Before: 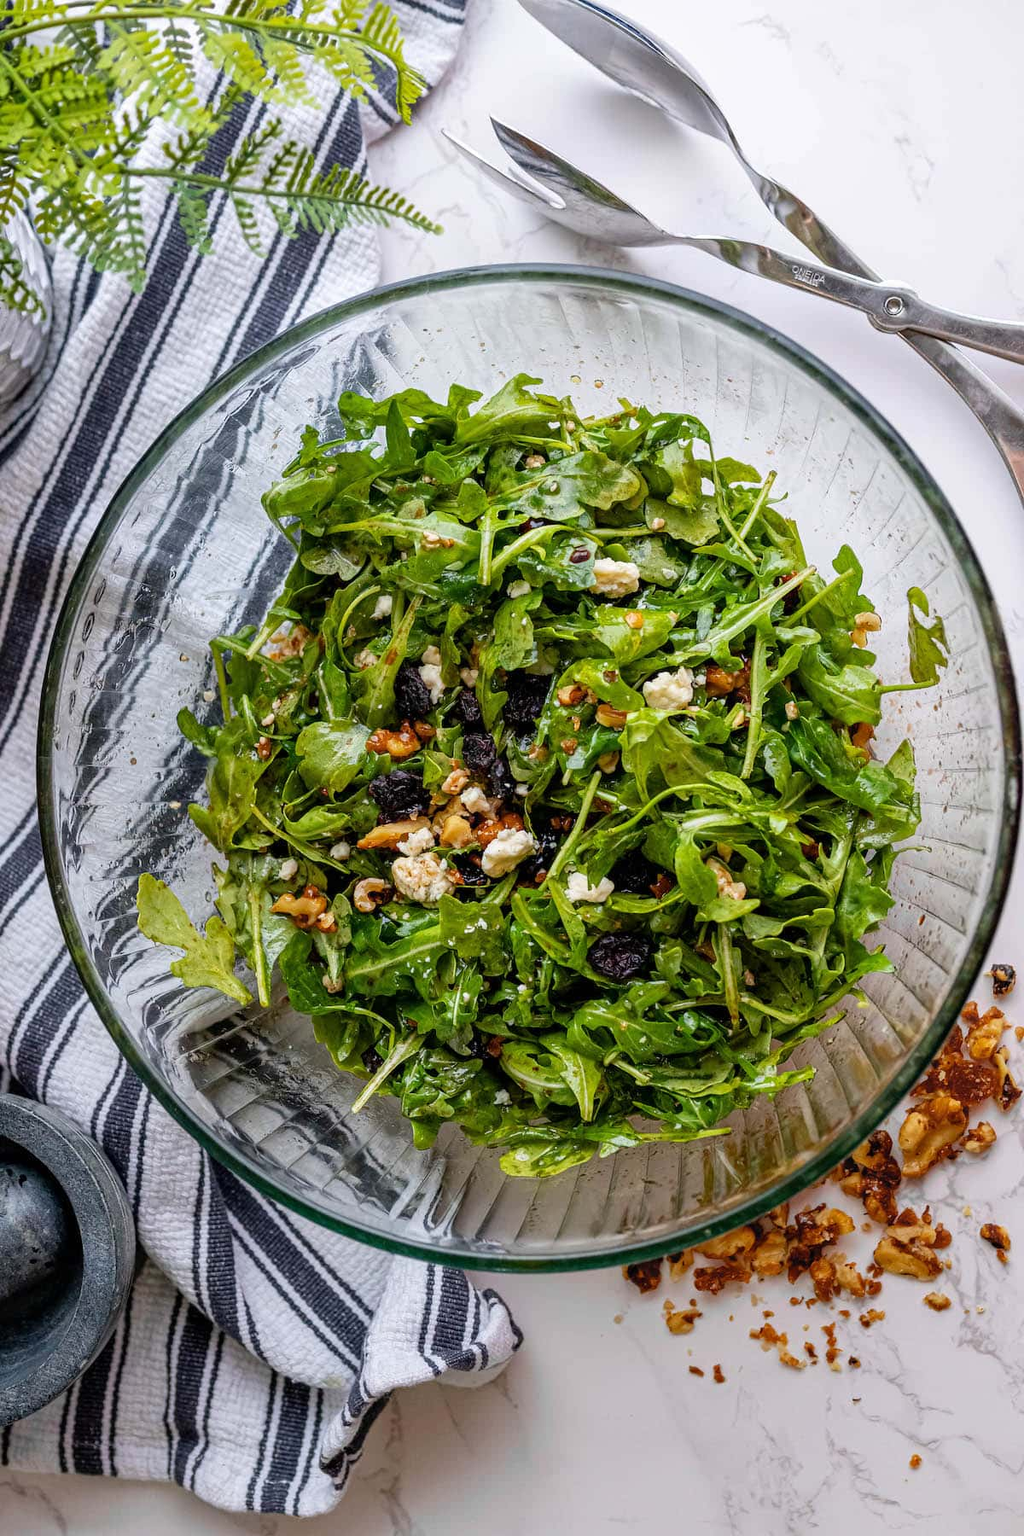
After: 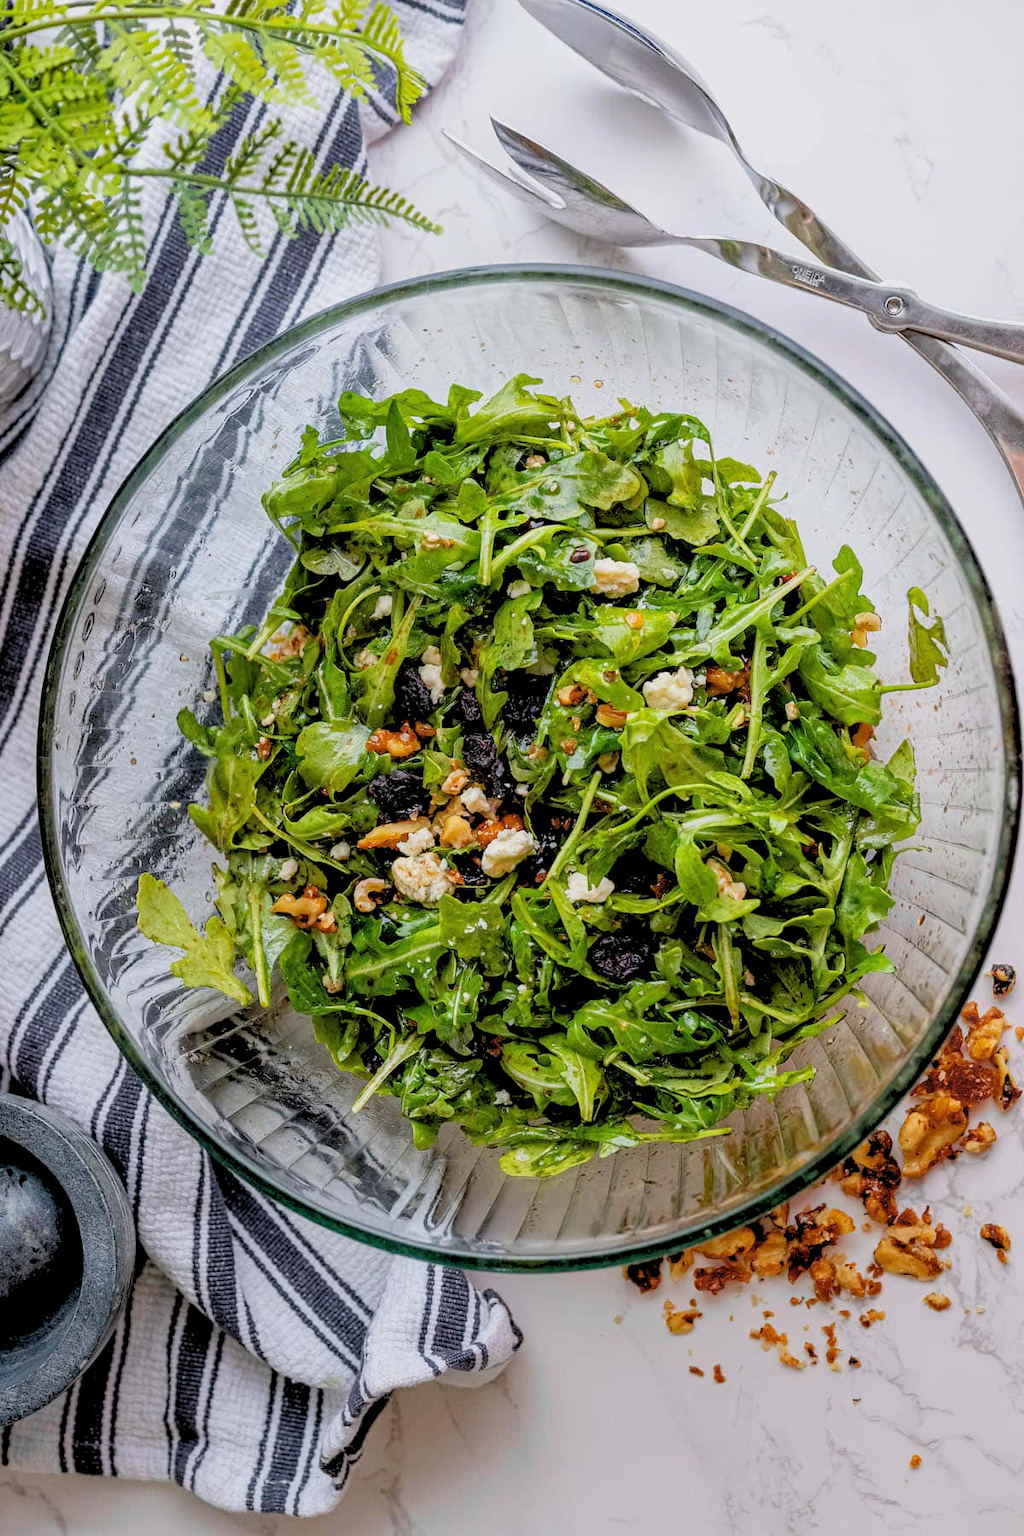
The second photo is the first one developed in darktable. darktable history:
rgb levels: preserve colors sum RGB, levels [[0.038, 0.433, 0.934], [0, 0.5, 1], [0, 0.5, 1]]
tone equalizer: on, module defaults
